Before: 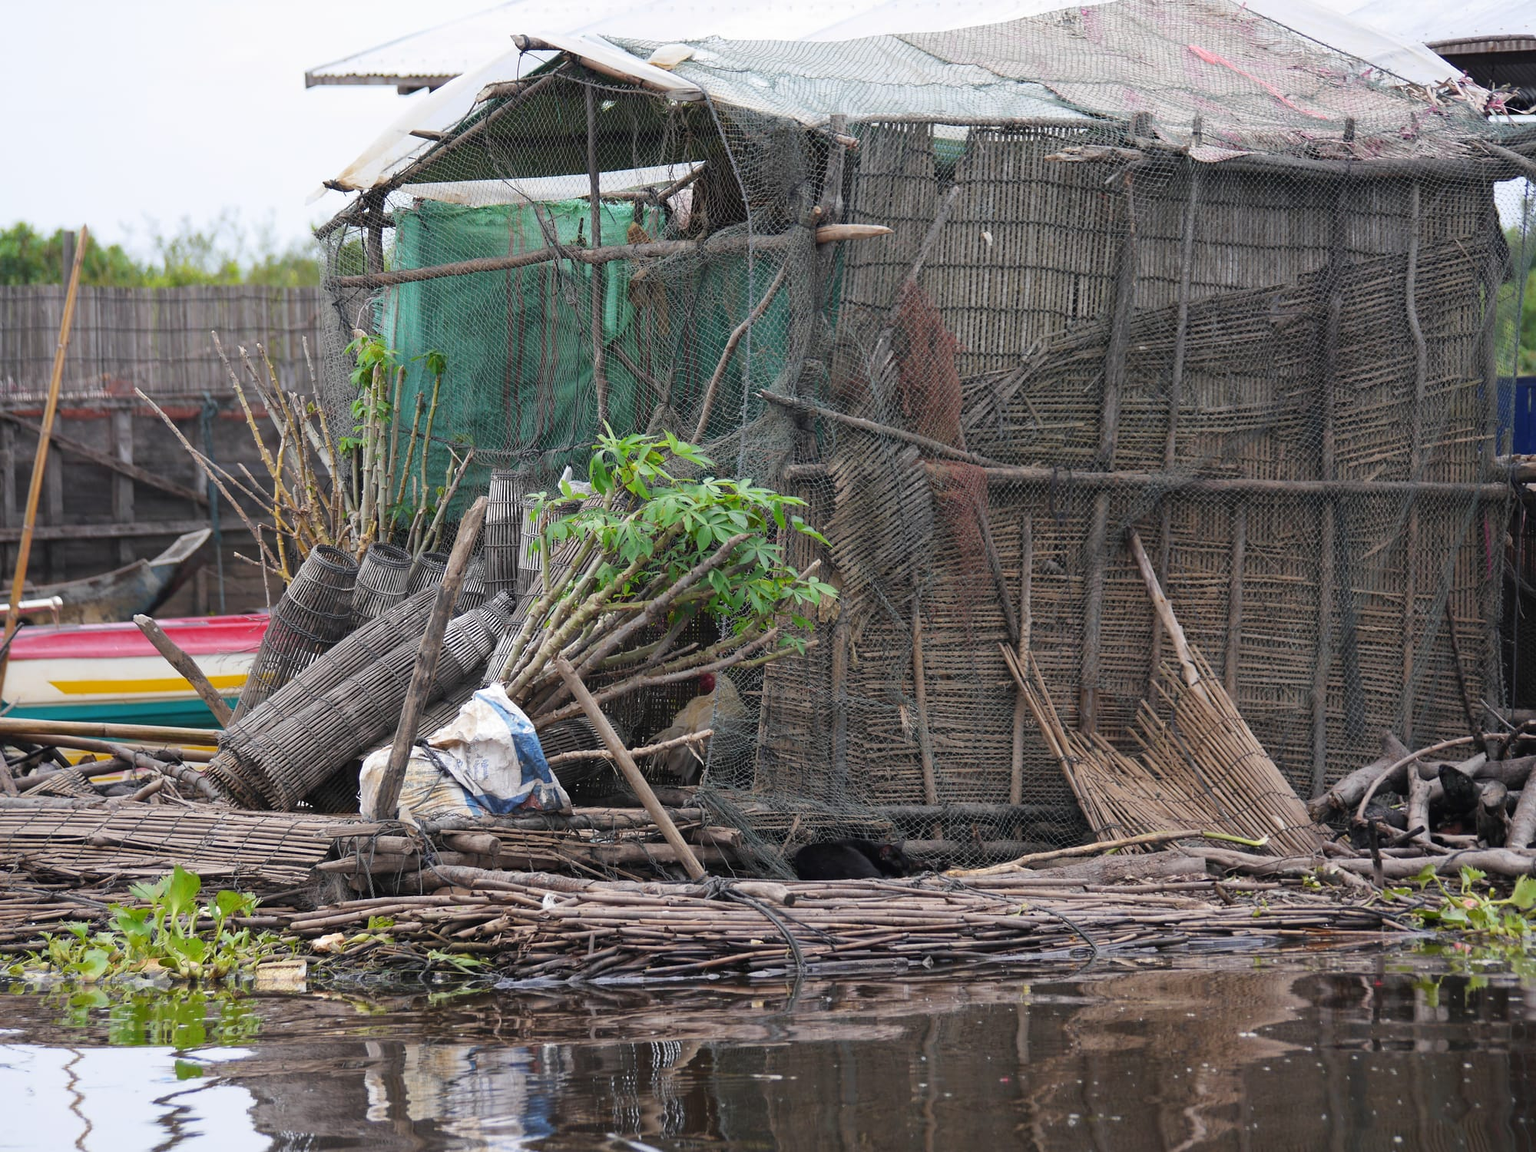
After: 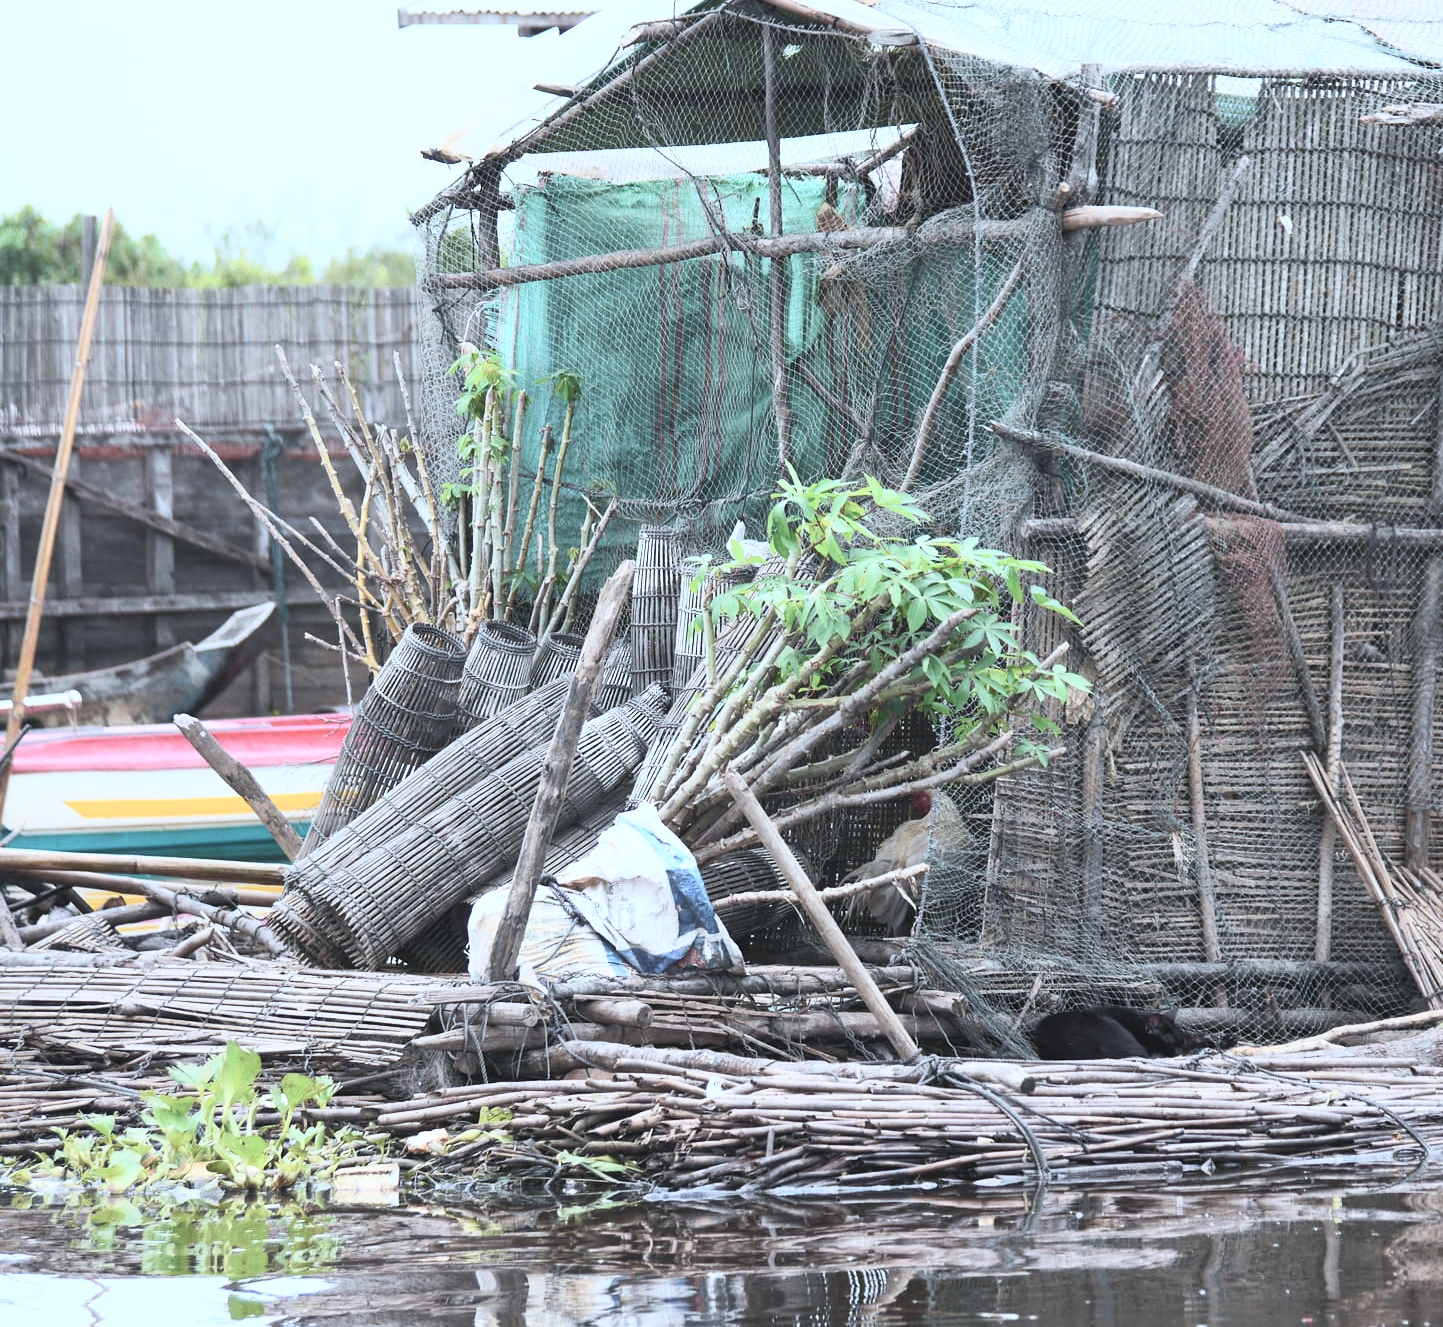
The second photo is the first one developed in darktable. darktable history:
crop: top 5.769%, right 27.846%, bottom 5.704%
color correction: highlights a* -3.95, highlights b* -11.06
contrast brightness saturation: contrast 0.418, brightness 0.557, saturation -0.203
